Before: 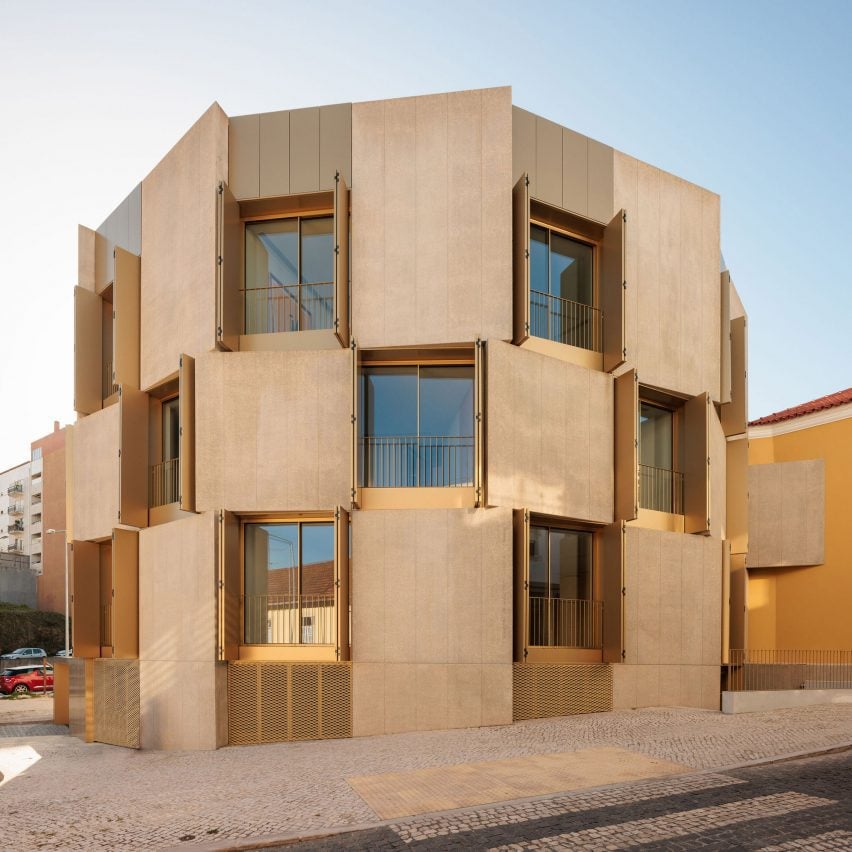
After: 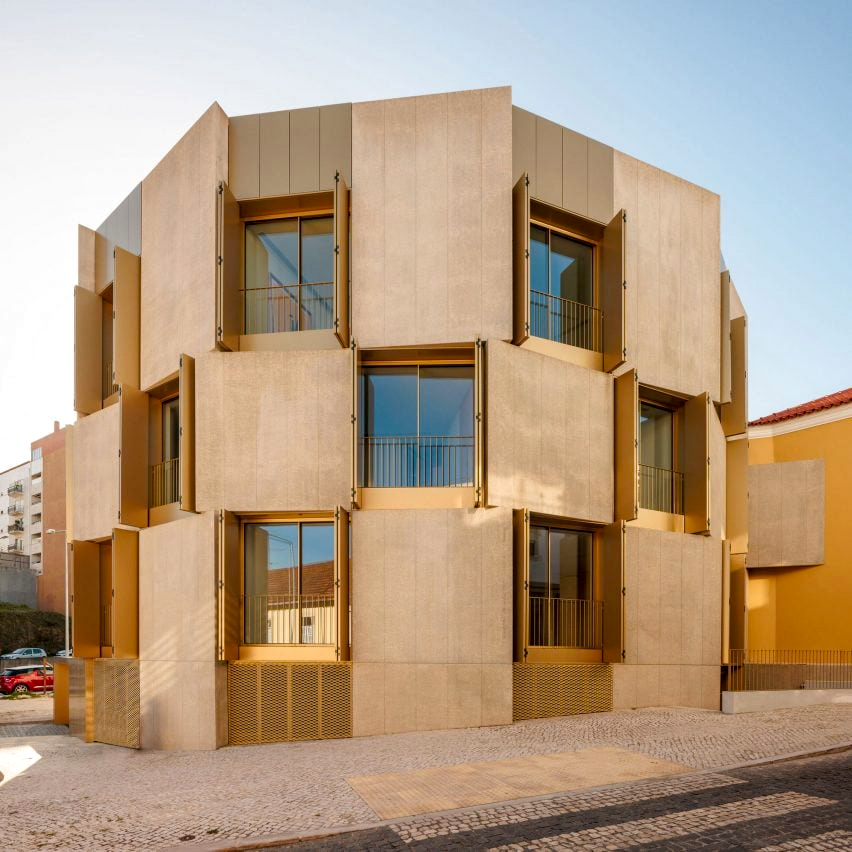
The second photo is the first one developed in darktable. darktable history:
color balance rgb: perceptual saturation grading › global saturation 0.018%, perceptual saturation grading › highlights -9.577%, perceptual saturation grading › mid-tones 17.961%, perceptual saturation grading › shadows 29.186%, global vibrance 20%
local contrast: on, module defaults
